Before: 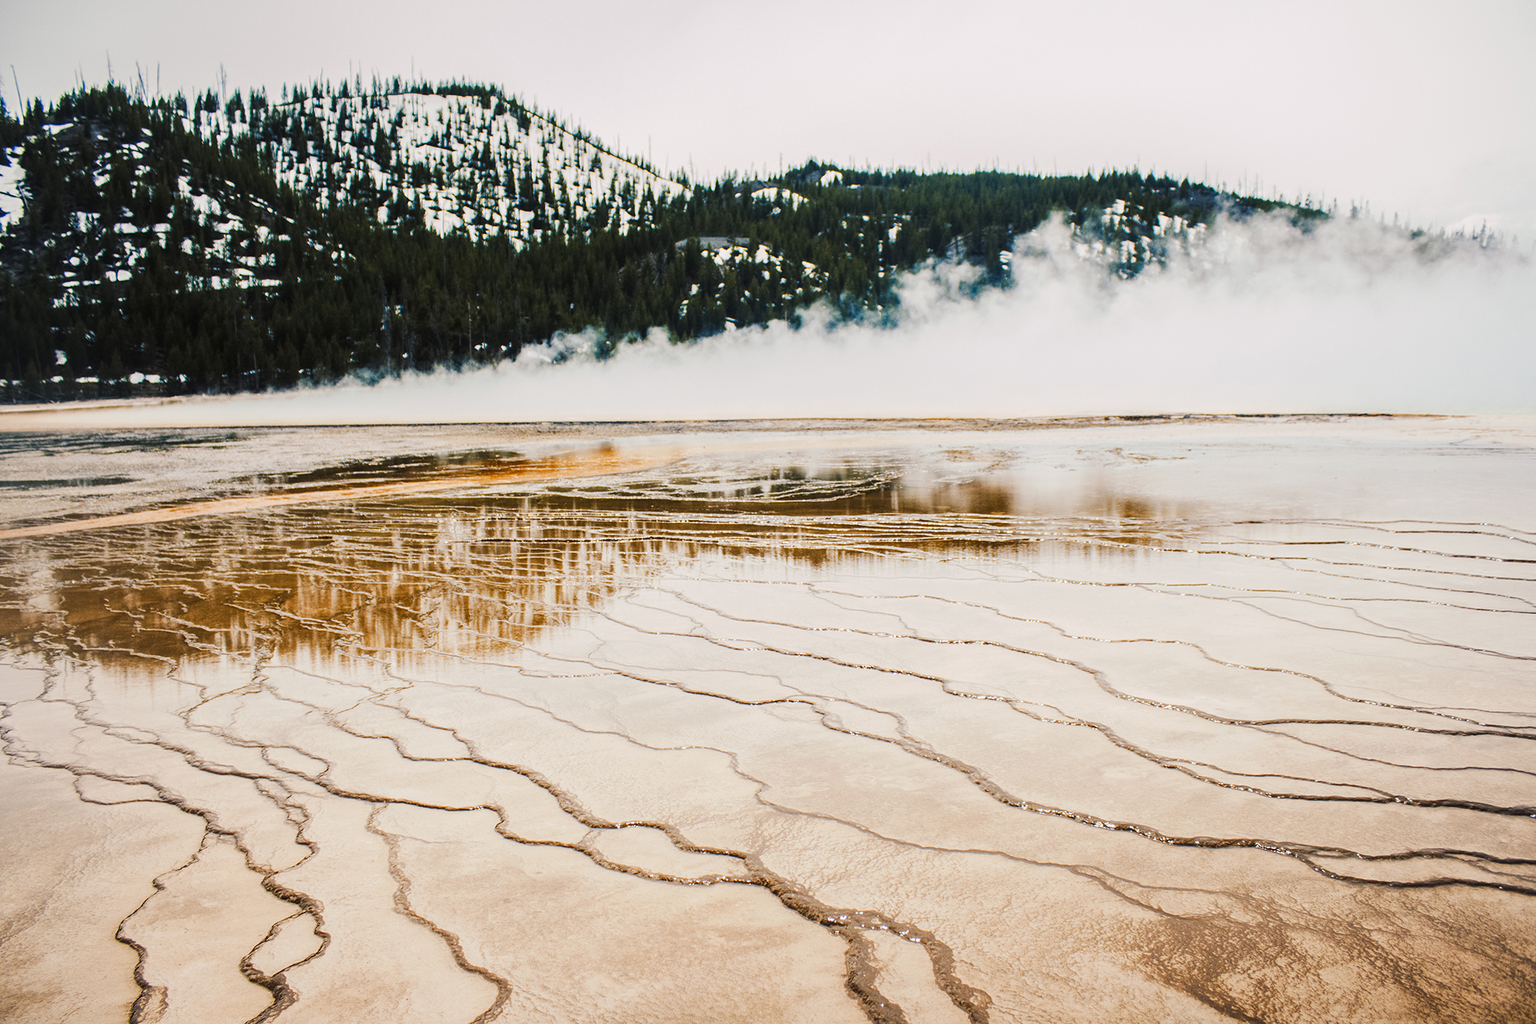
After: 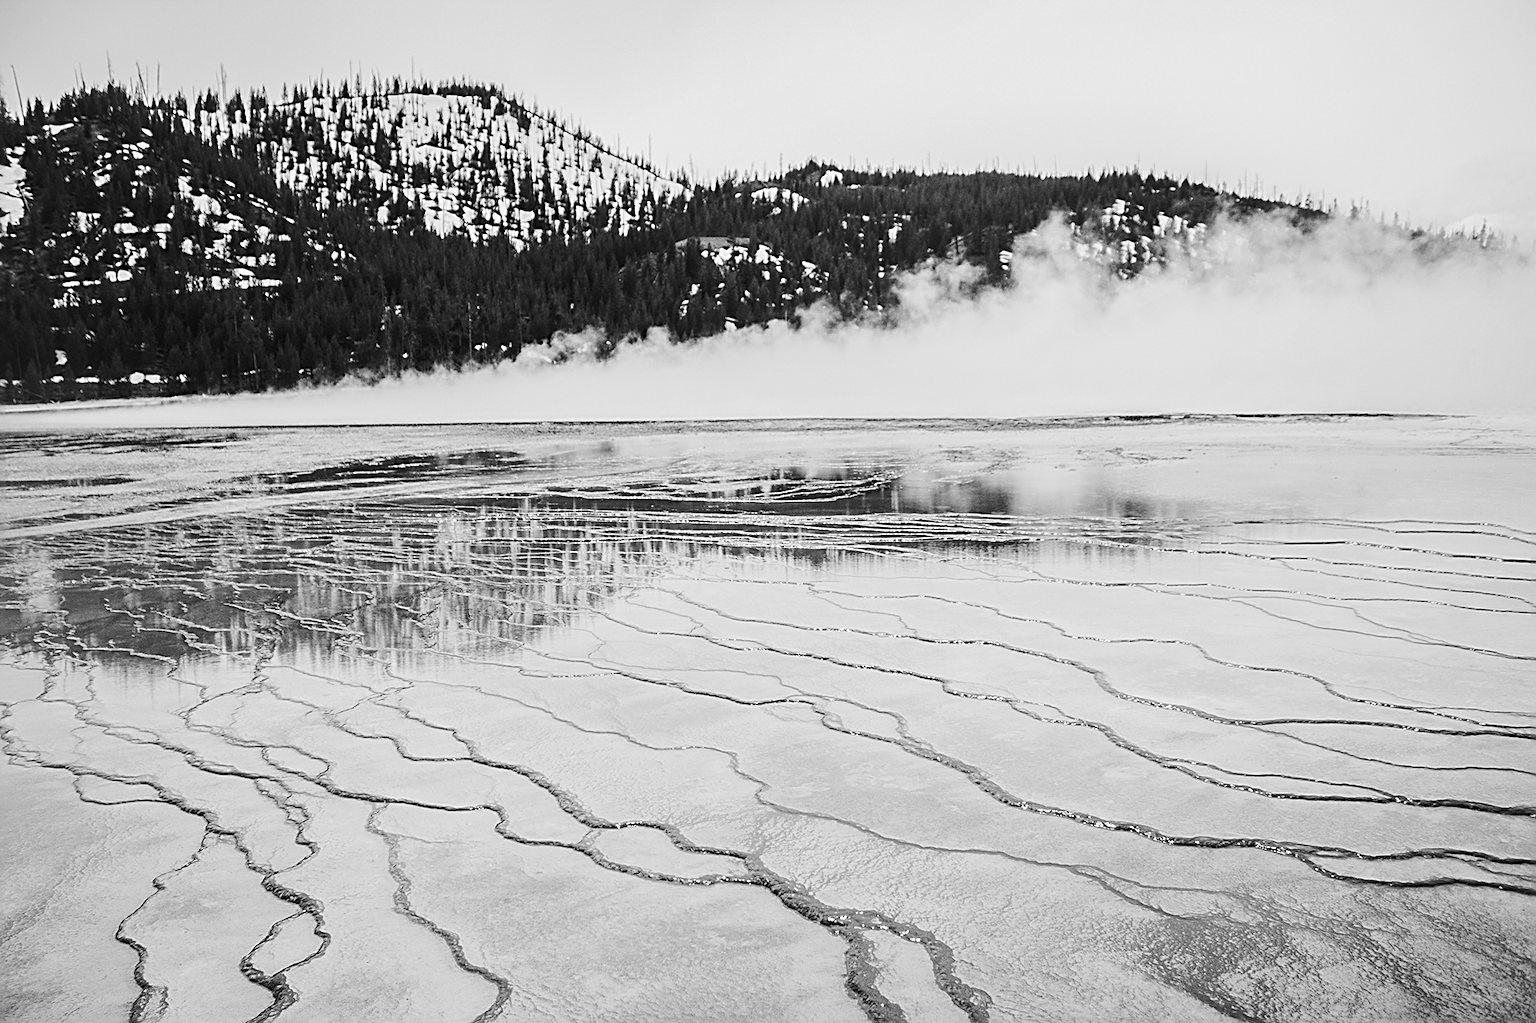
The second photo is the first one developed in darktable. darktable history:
monochrome: on, module defaults
shadows and highlights: shadows 37.27, highlights -28.18, soften with gaussian
sharpen: radius 2.676, amount 0.669
color balance rgb: perceptual saturation grading › global saturation 25%, perceptual brilliance grading › mid-tones 10%, perceptual brilliance grading › shadows 15%, global vibrance 20%
